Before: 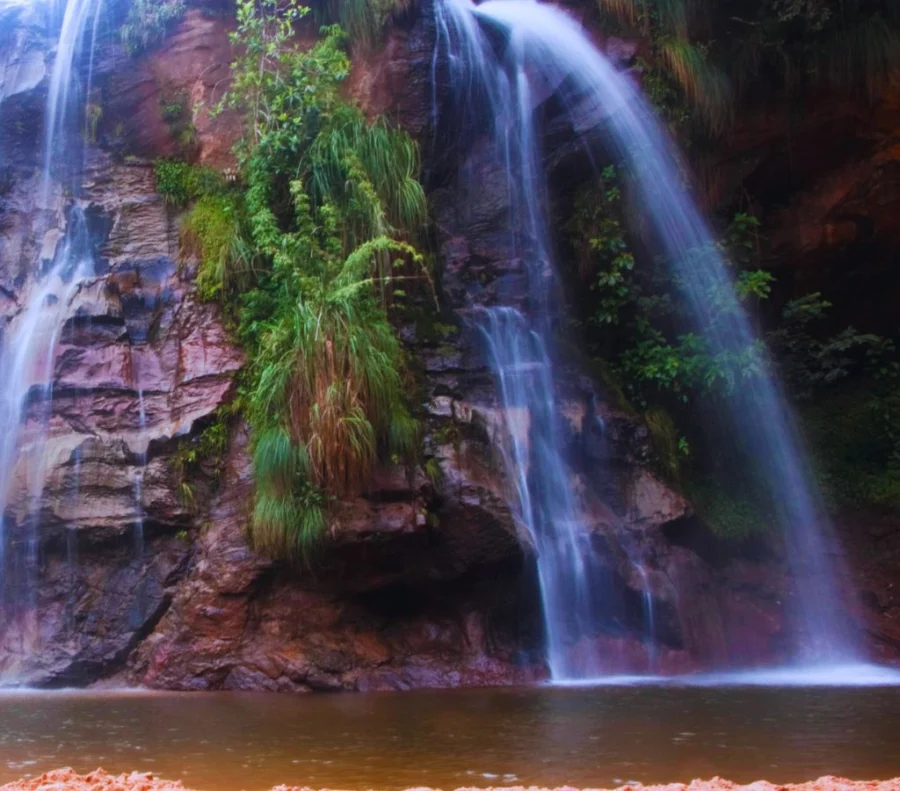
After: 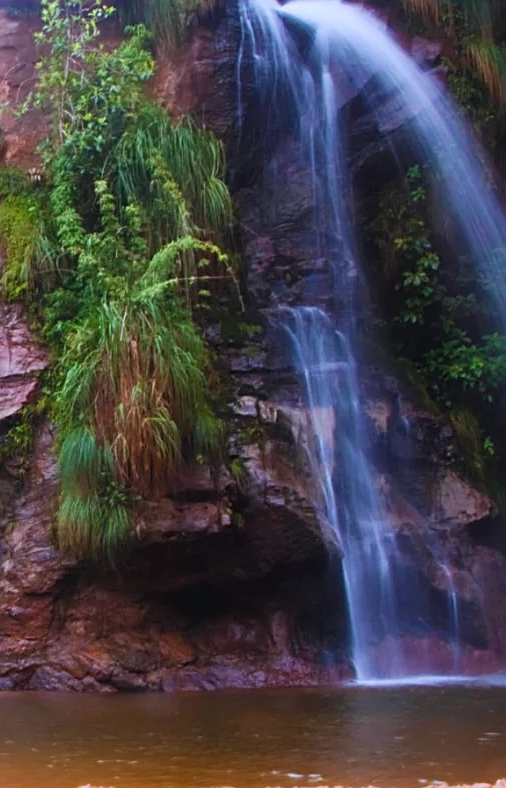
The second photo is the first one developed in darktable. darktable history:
sharpen: on, module defaults
crop: left 21.681%, right 22.053%, bottom 0.01%
